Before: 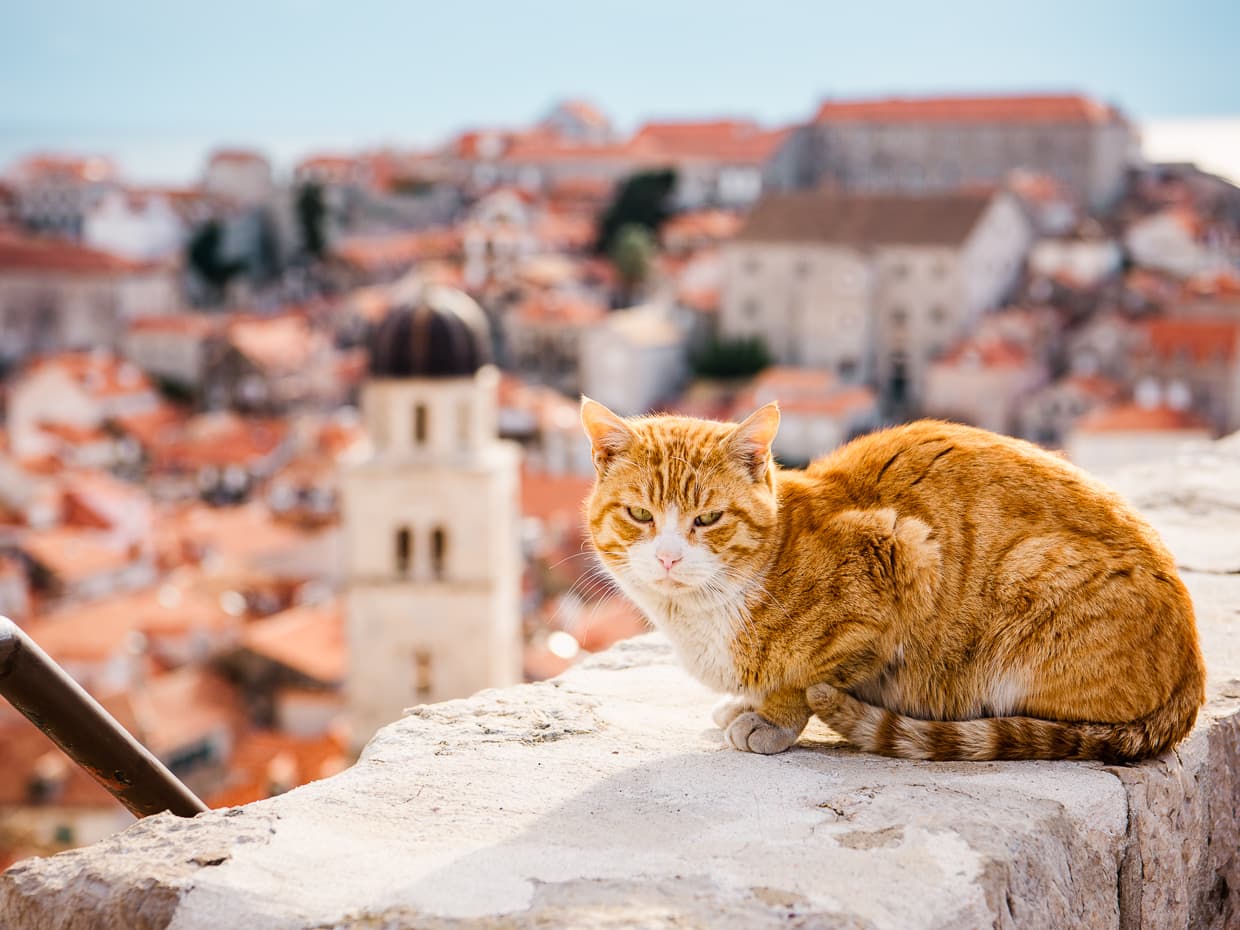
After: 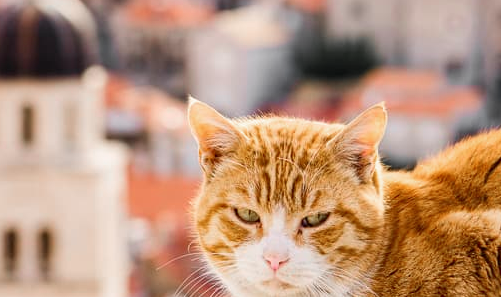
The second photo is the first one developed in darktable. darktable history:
crop: left 31.751%, top 32.172%, right 27.8%, bottom 35.83%
color zones: curves: ch1 [(0, 0.638) (0.193, 0.442) (0.286, 0.15) (0.429, 0.14) (0.571, 0.142) (0.714, 0.154) (0.857, 0.175) (1, 0.638)]
